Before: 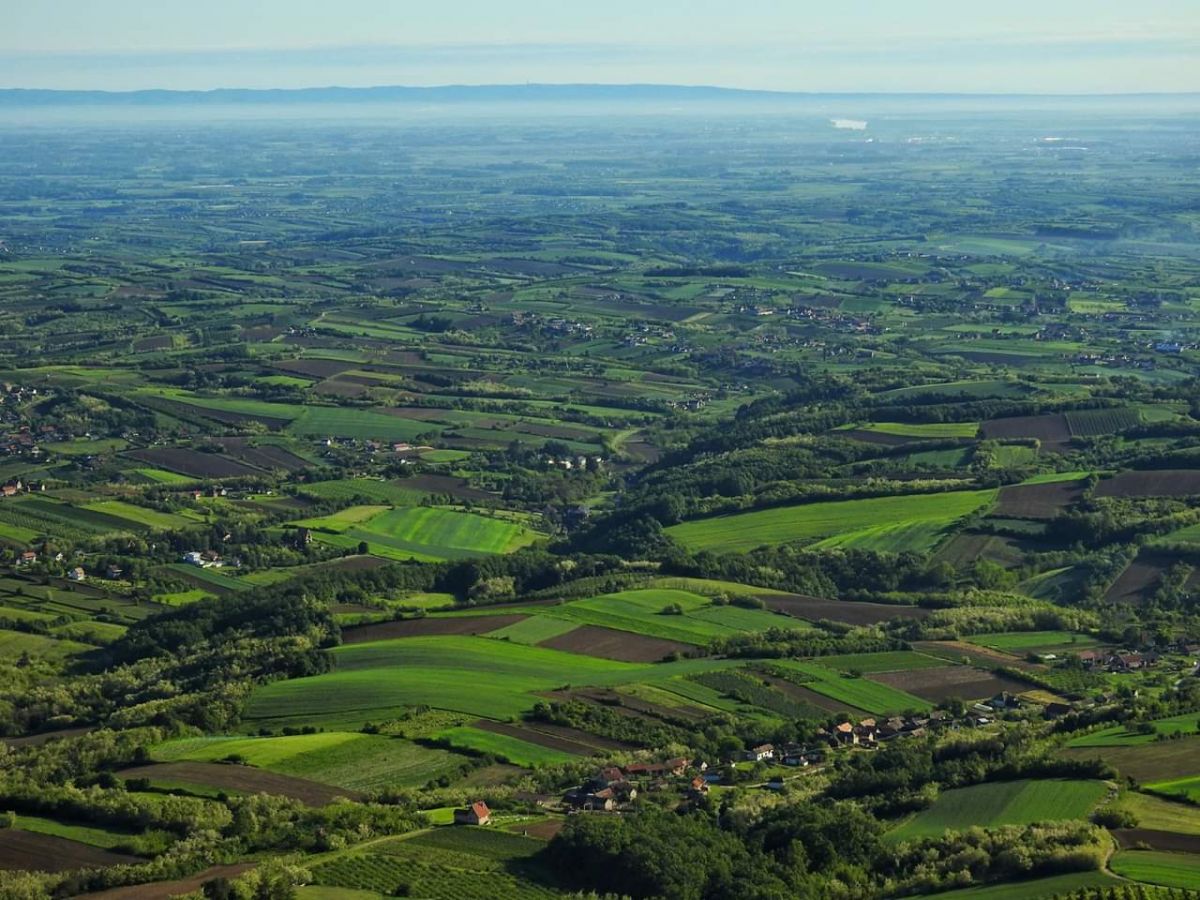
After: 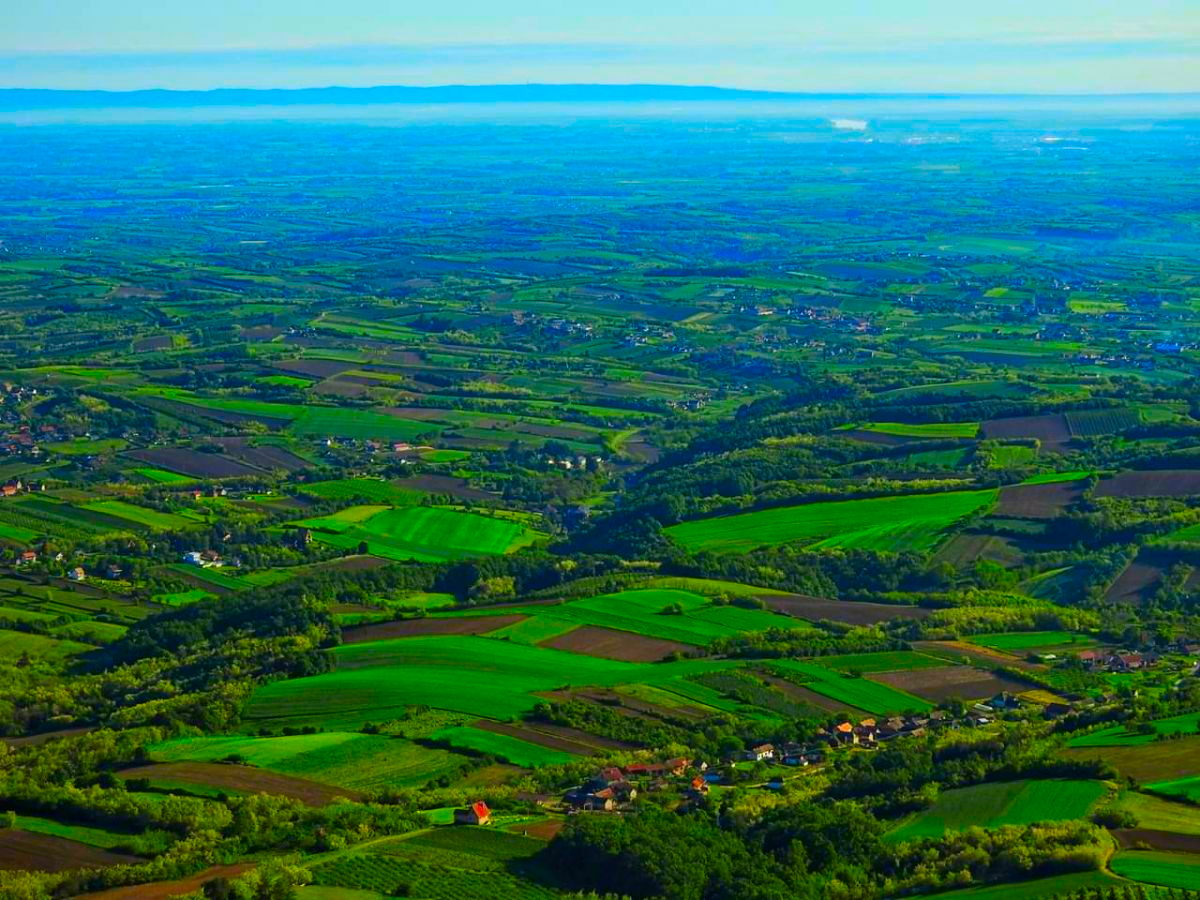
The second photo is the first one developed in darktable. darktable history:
color correction: highlights a* 1.61, highlights b* -1.71, saturation 2.45
